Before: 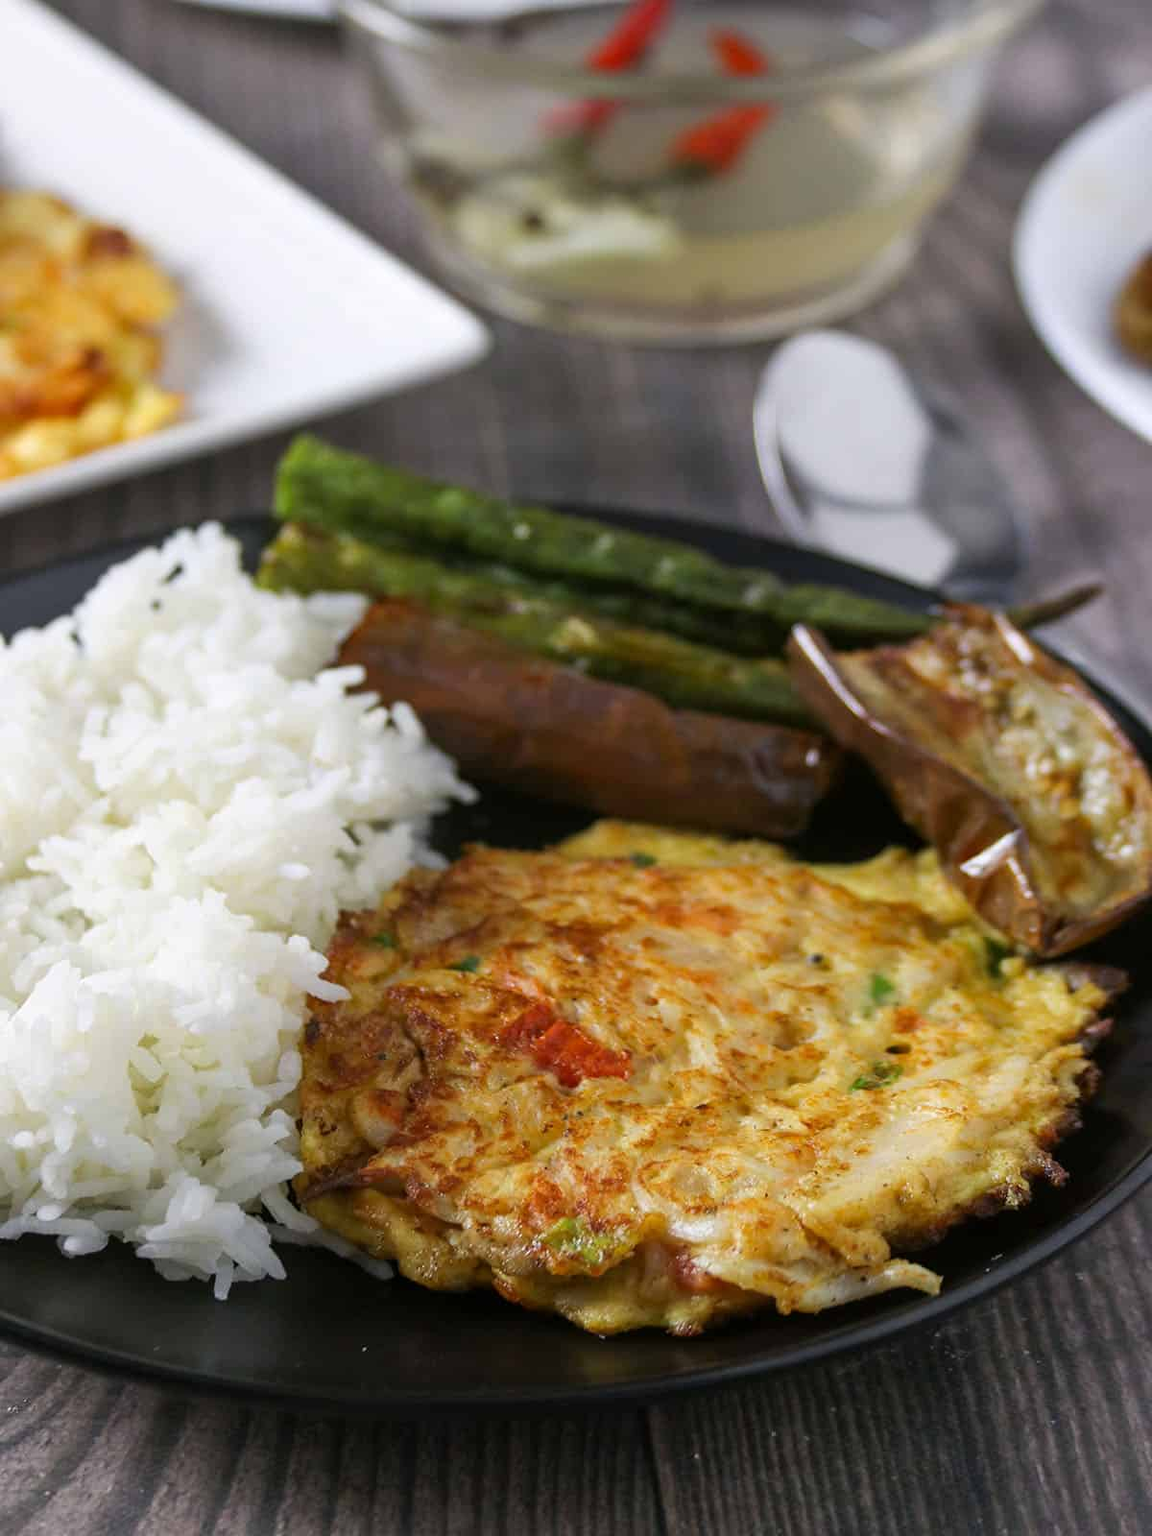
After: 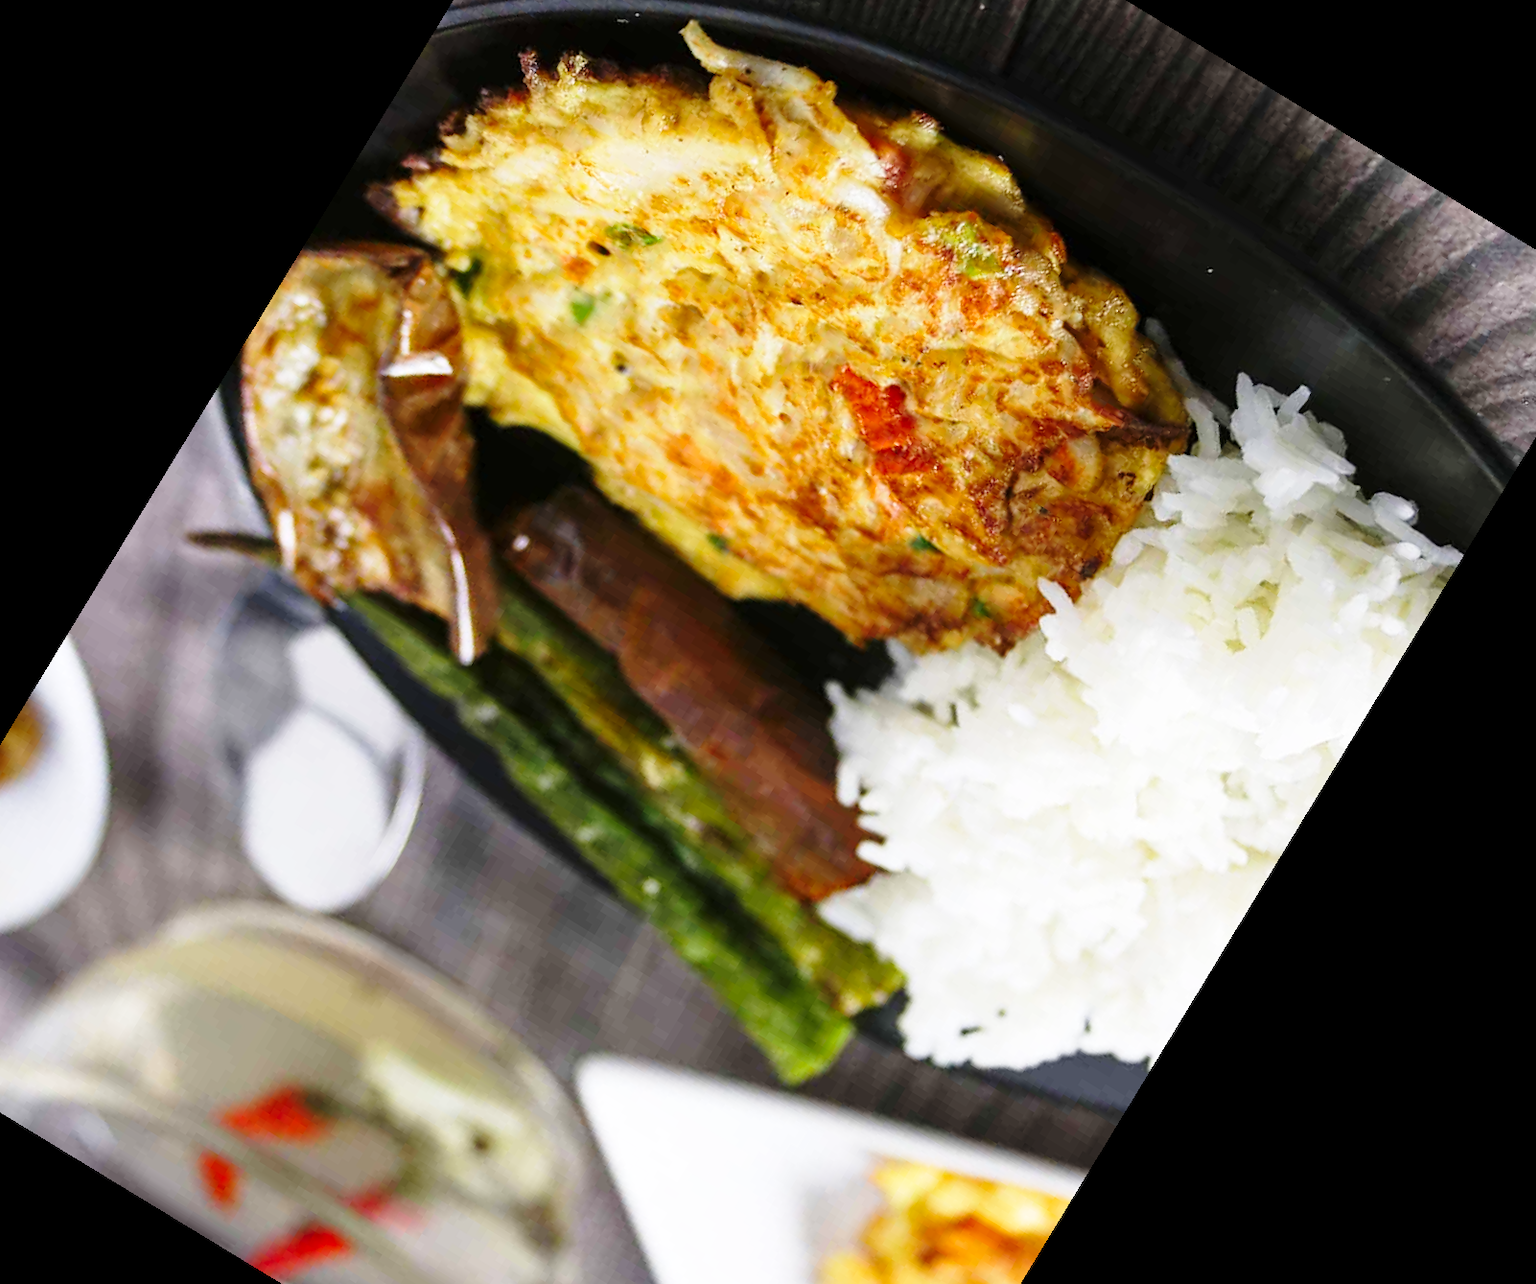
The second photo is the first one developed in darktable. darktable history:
base curve: curves: ch0 [(0, 0) (0.028, 0.03) (0.121, 0.232) (0.46, 0.748) (0.859, 0.968) (1, 1)], preserve colors none
crop and rotate: angle 148.68°, left 9.111%, top 15.603%, right 4.588%, bottom 17.041%
